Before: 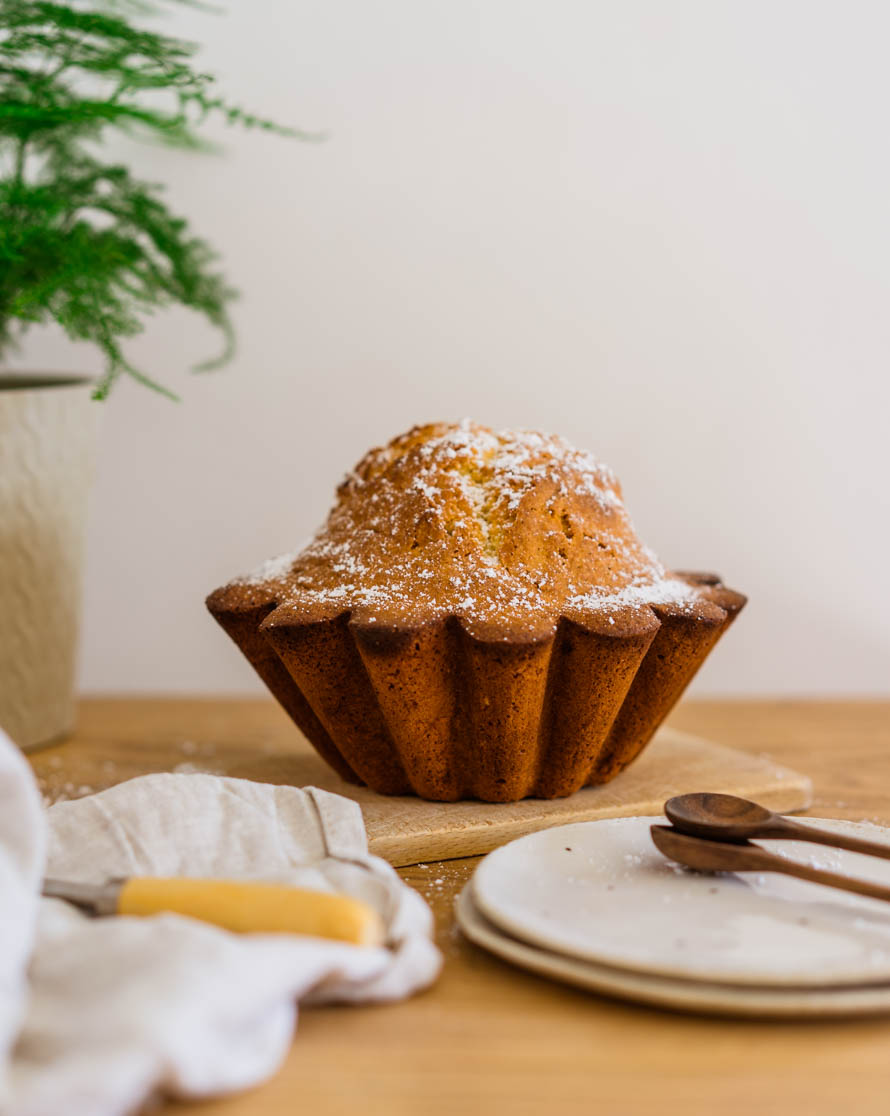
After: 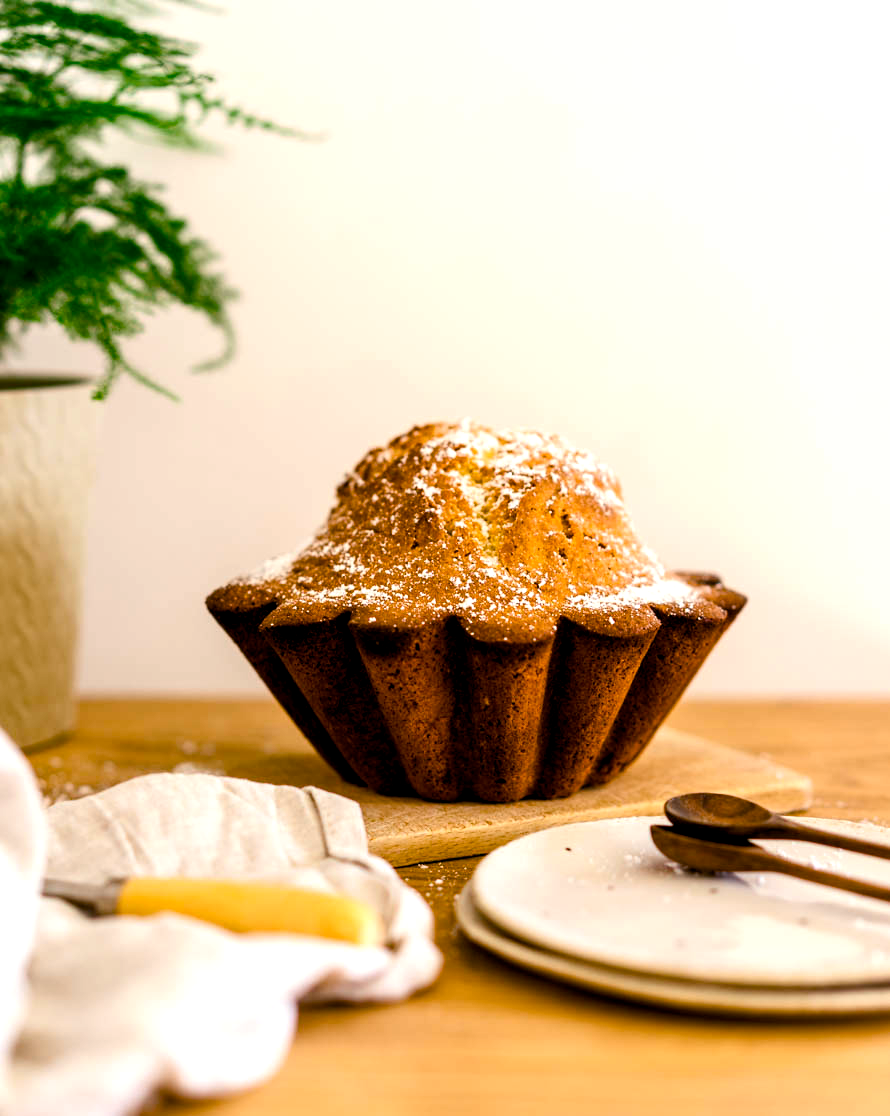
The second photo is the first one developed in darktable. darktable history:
tone equalizer: -8 EV -0.75 EV, -7 EV -0.7 EV, -6 EV -0.6 EV, -5 EV -0.4 EV, -3 EV 0.4 EV, -2 EV 0.6 EV, -1 EV 0.7 EV, +0 EV 0.75 EV, edges refinement/feathering 500, mask exposure compensation -1.57 EV, preserve details no
color balance rgb: shadows lift › chroma 3%, shadows lift › hue 240.84°, highlights gain › chroma 3%, highlights gain › hue 73.2°, global offset › luminance -0.5%, perceptual saturation grading › global saturation 20%, perceptual saturation grading › highlights -25%, perceptual saturation grading › shadows 50%, global vibrance 25.26%
